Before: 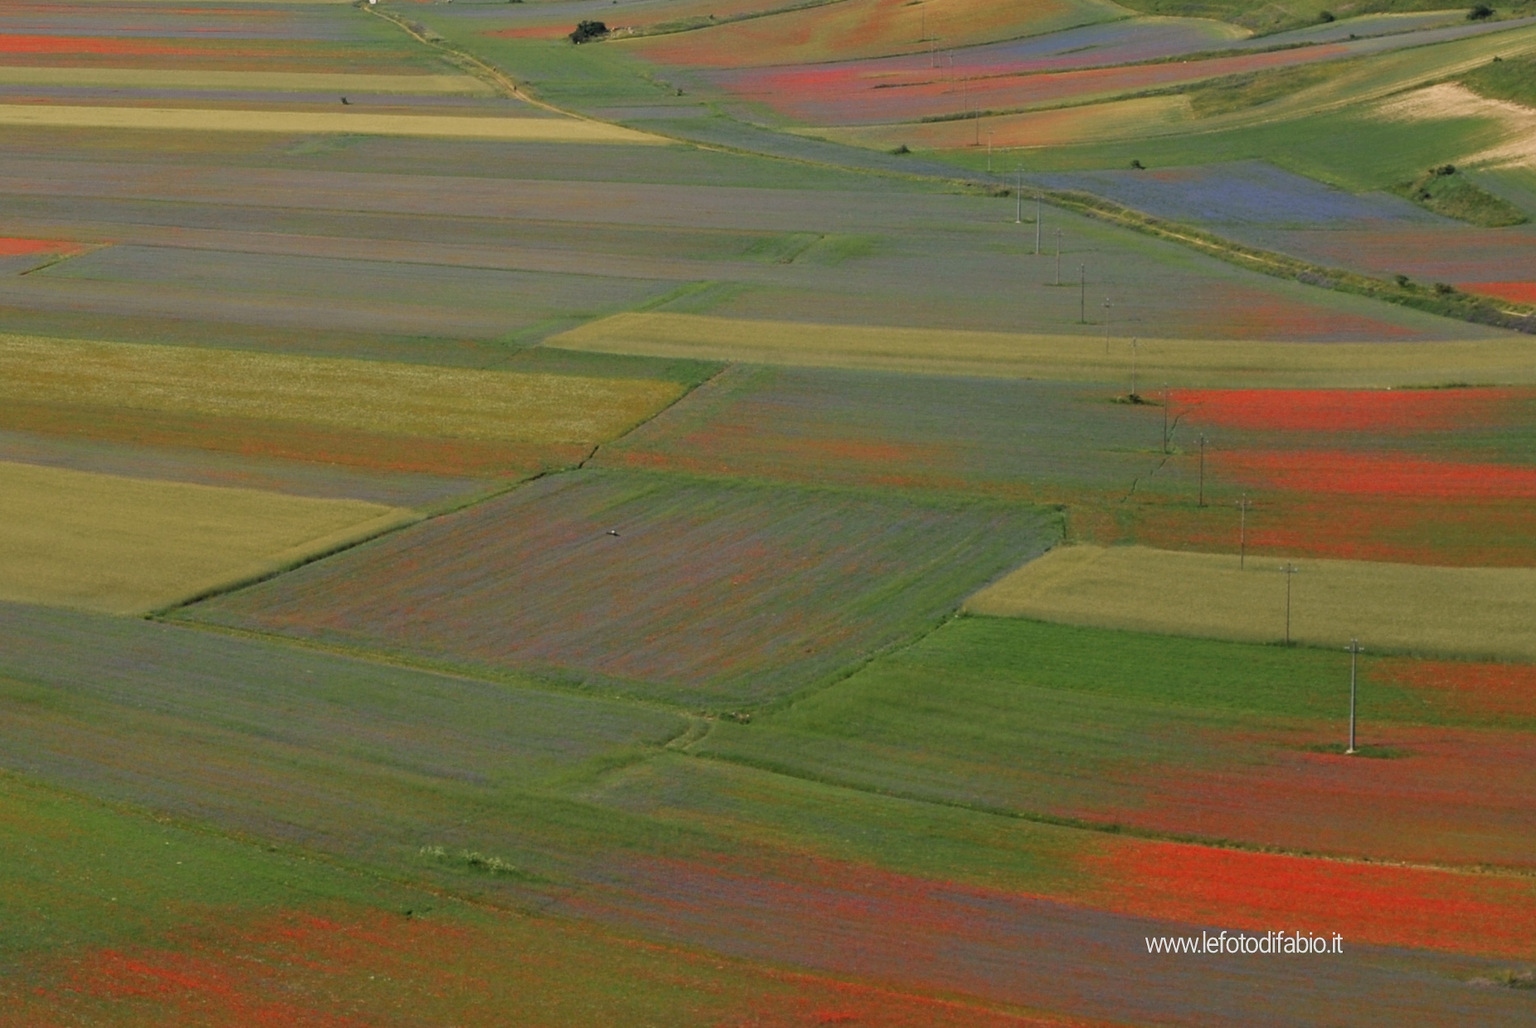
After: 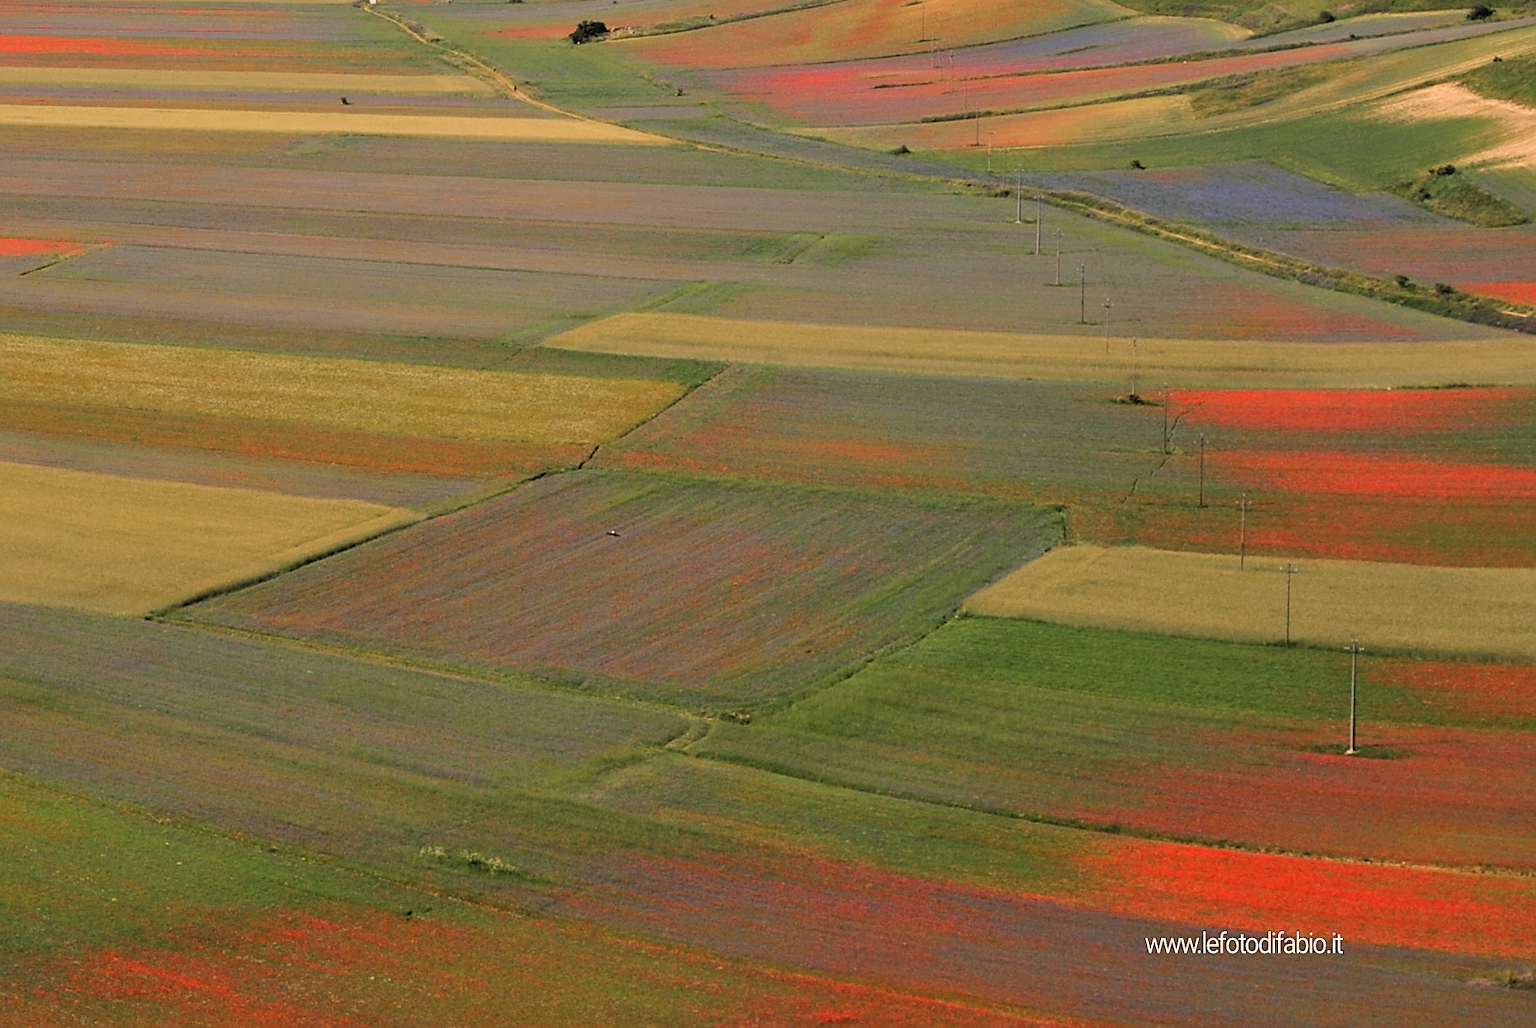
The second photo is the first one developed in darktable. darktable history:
shadows and highlights: shadows 12, white point adjustment 1.2, highlights -0.36, soften with gaussian
white balance: red 1.127, blue 0.943
tone curve: curves: ch0 [(0, 0.019) (0.11, 0.036) (0.259, 0.214) (0.378, 0.365) (0.499, 0.529) (1, 1)], color space Lab, linked channels, preserve colors none
sharpen: on, module defaults
